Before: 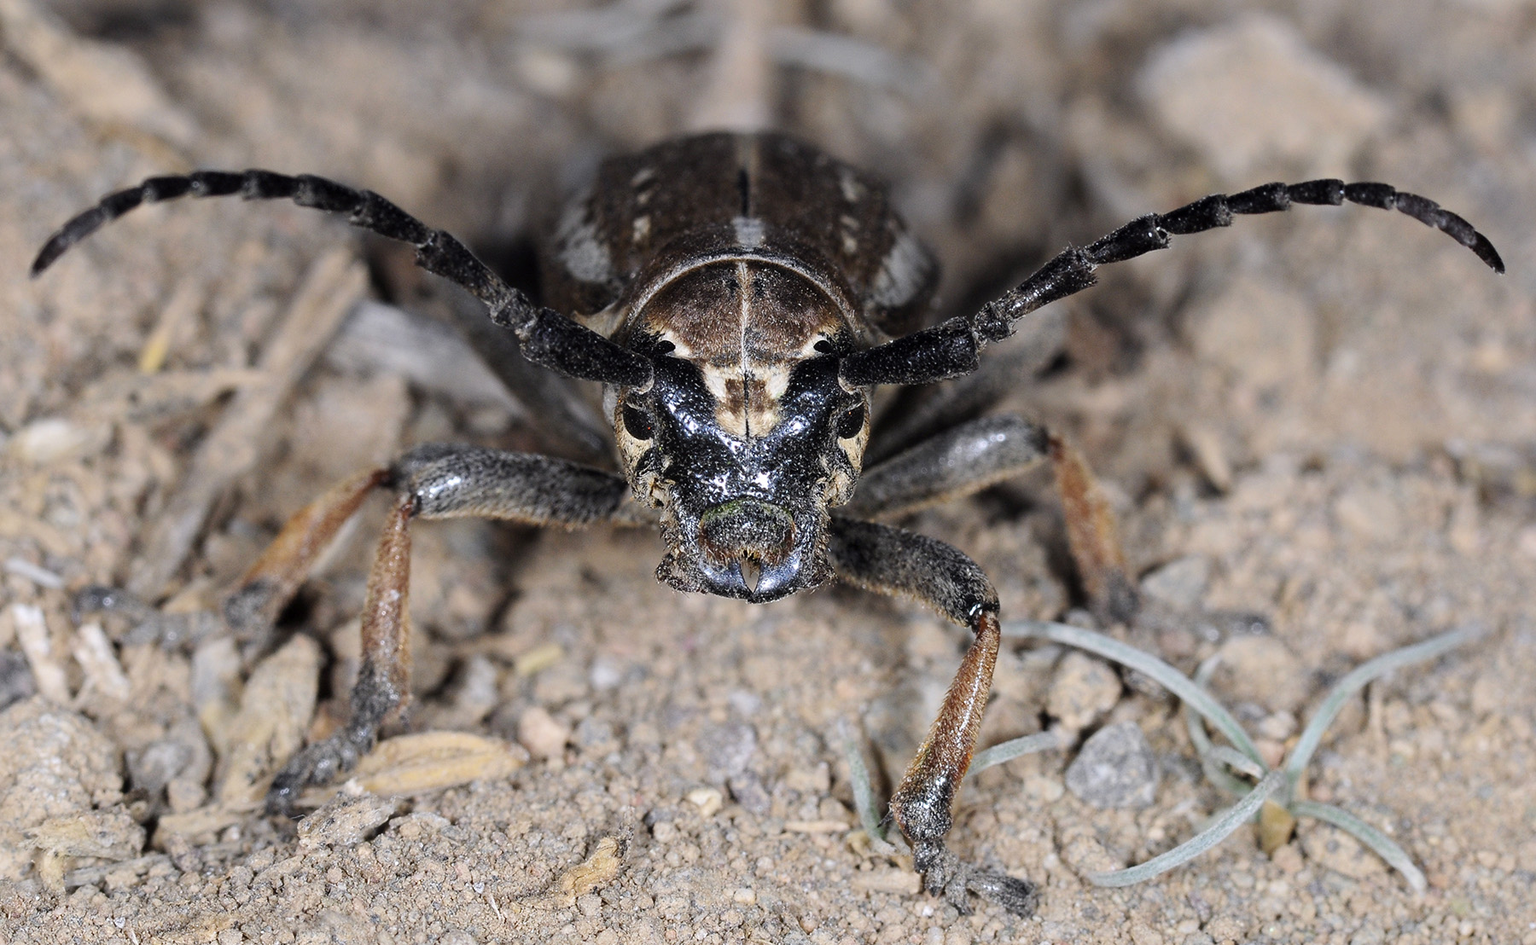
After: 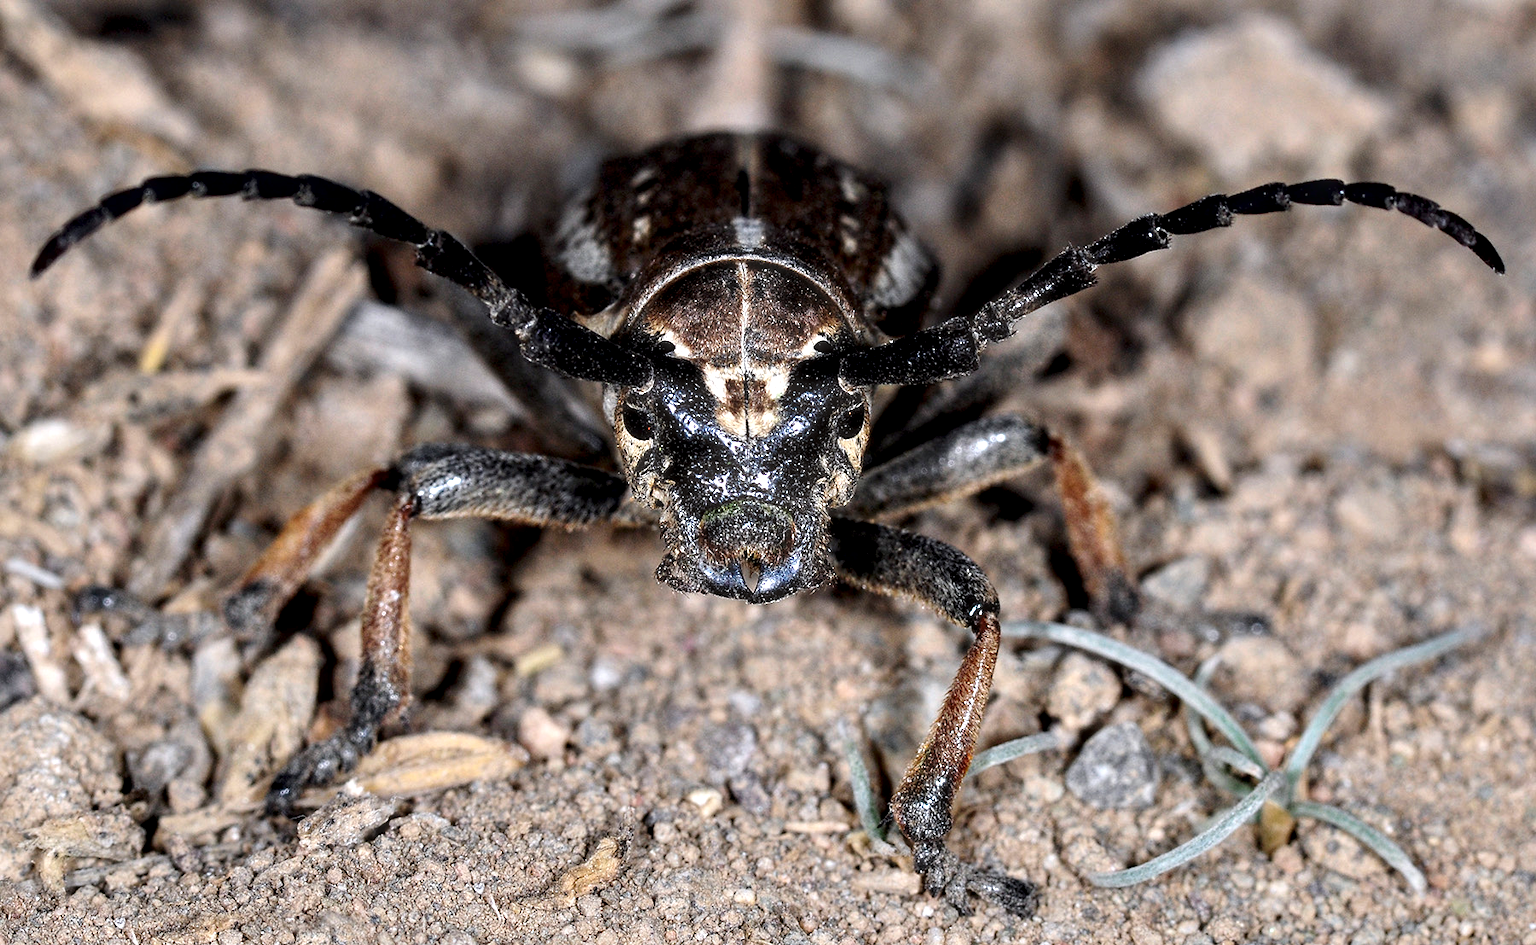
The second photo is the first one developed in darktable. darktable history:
exposure: black level correction 0.001, compensate highlight preservation false
contrast equalizer: y [[0.6 ×6], [0.55 ×6], [0 ×6], [0 ×6], [0 ×6]]
sharpen: radius 5.274, amount 0.311, threshold 26.523
haze removal: strength -0.106, compatibility mode true, adaptive false
contrast brightness saturation: brightness -0.088
local contrast: on, module defaults
